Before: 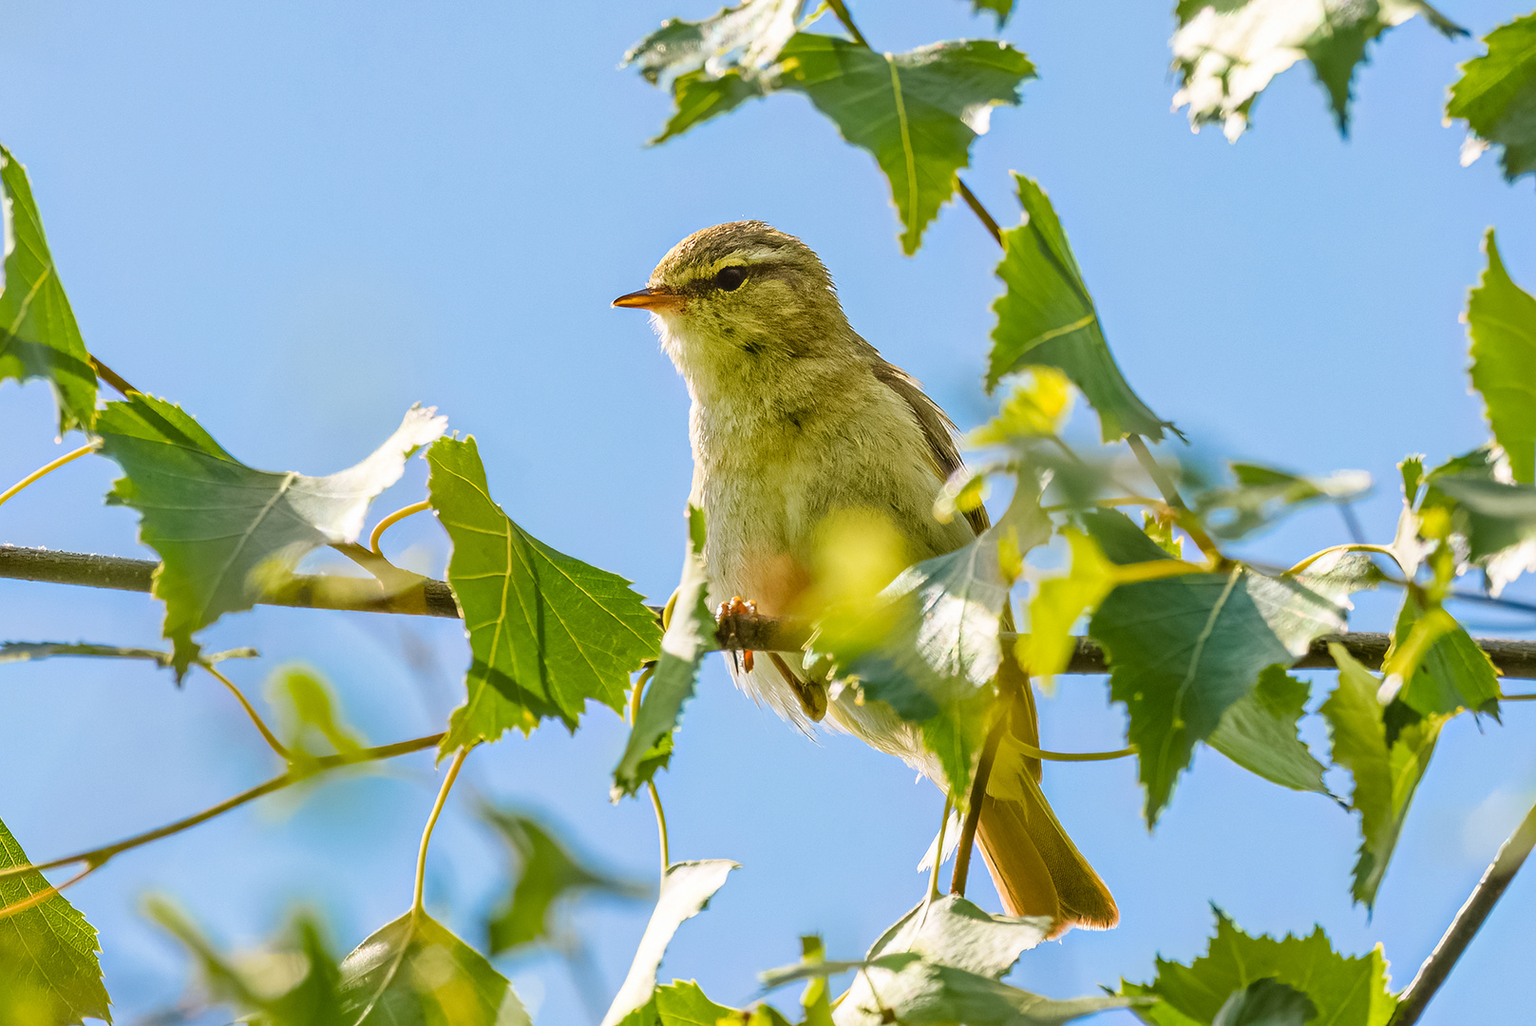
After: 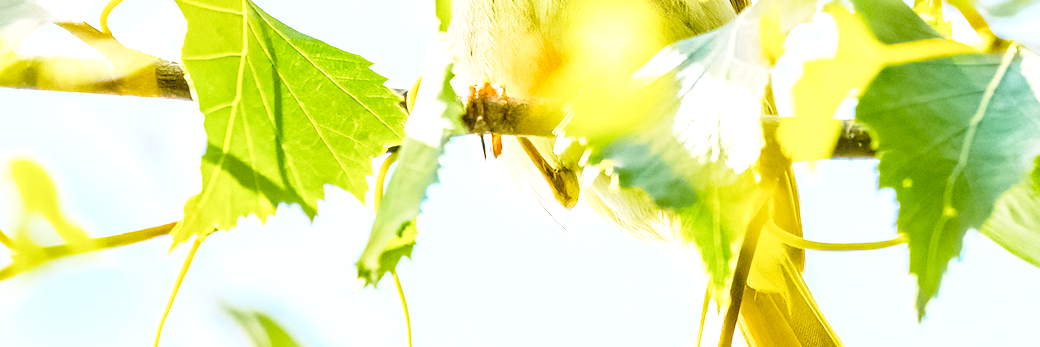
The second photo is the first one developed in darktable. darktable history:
crop: left 18.029%, top 50.964%, right 17.616%, bottom 16.849%
base curve: curves: ch0 [(0, 0) (0.028, 0.03) (0.121, 0.232) (0.46, 0.748) (0.859, 0.968) (1, 1)], preserve colors none
exposure: black level correction 0, exposure 1.199 EV, compensate highlight preservation false
levels: mode automatic, levels [0, 0.478, 1]
